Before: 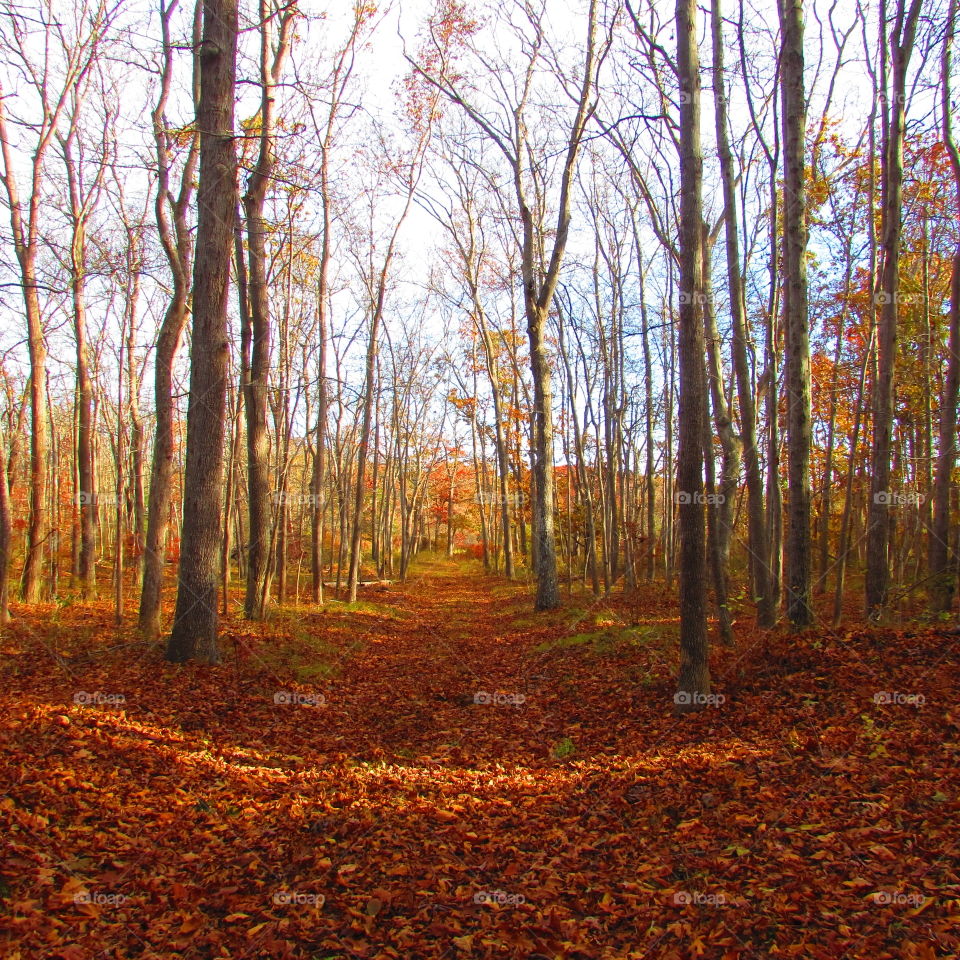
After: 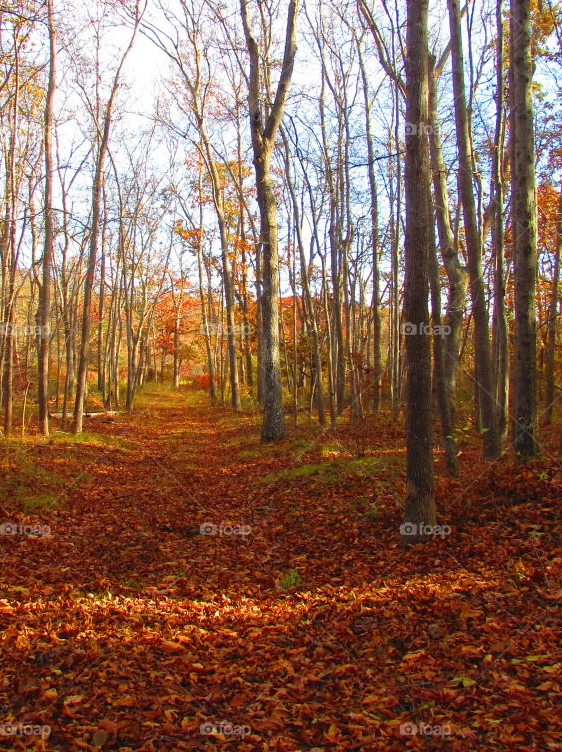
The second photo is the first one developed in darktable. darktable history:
crop and rotate: left 28.61%, top 17.686%, right 12.807%, bottom 3.934%
